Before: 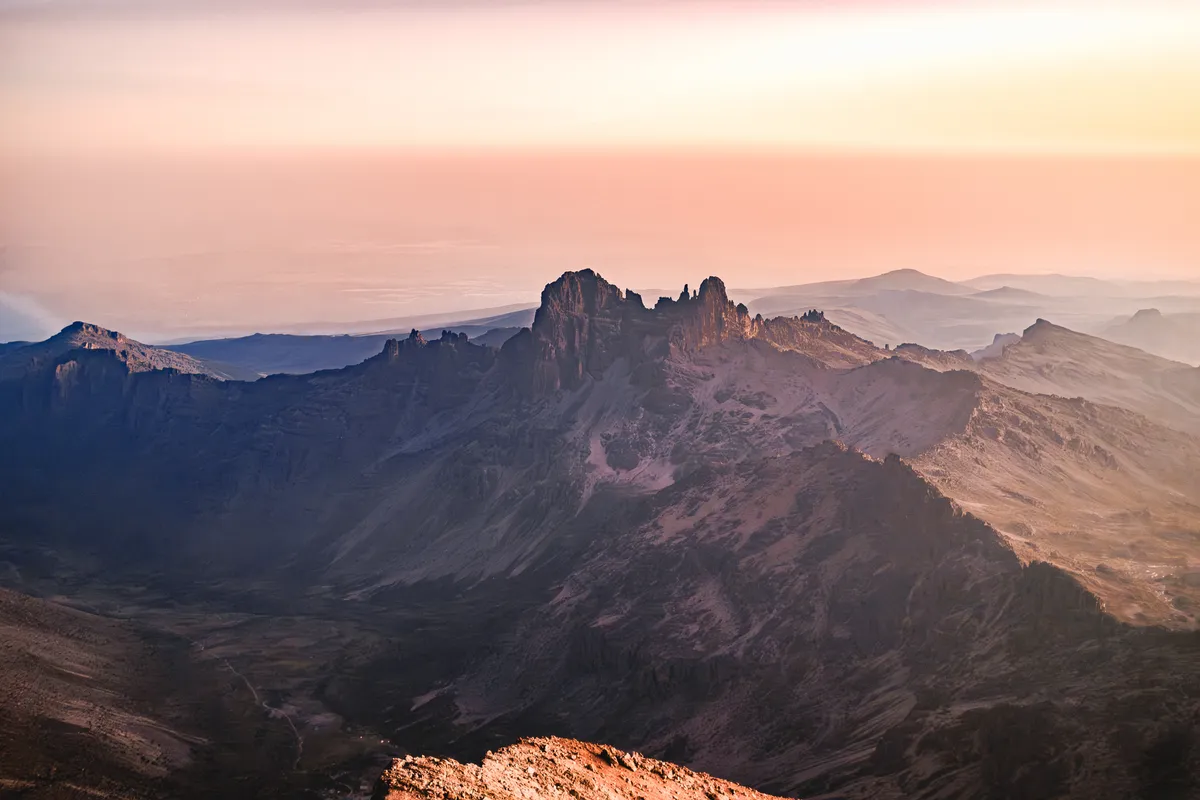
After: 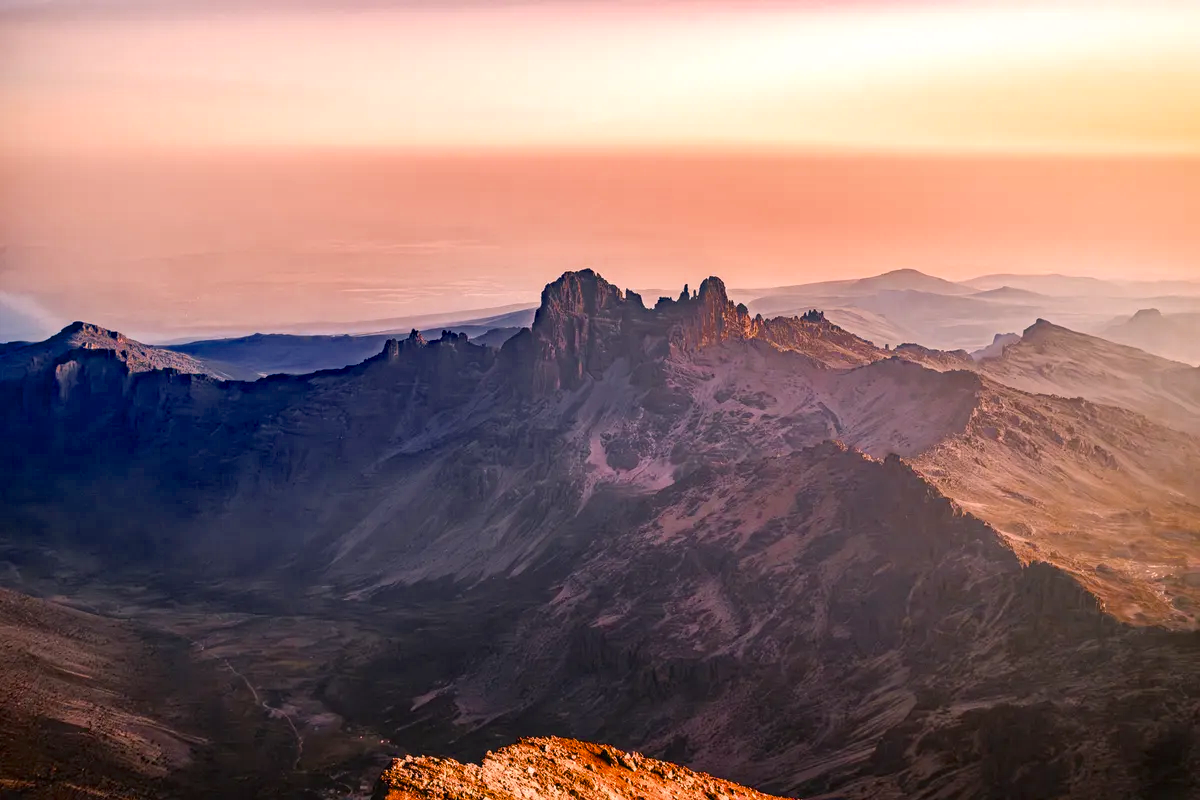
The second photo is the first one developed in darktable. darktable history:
color balance rgb: shadows lift › chroma 1.033%, shadows lift › hue 28.79°, highlights gain › chroma 0.977%, highlights gain › hue 28.61°, perceptual saturation grading › global saturation 25.412%, global vibrance 16.589%, saturation formula JzAzBz (2021)
local contrast: detail 130%
